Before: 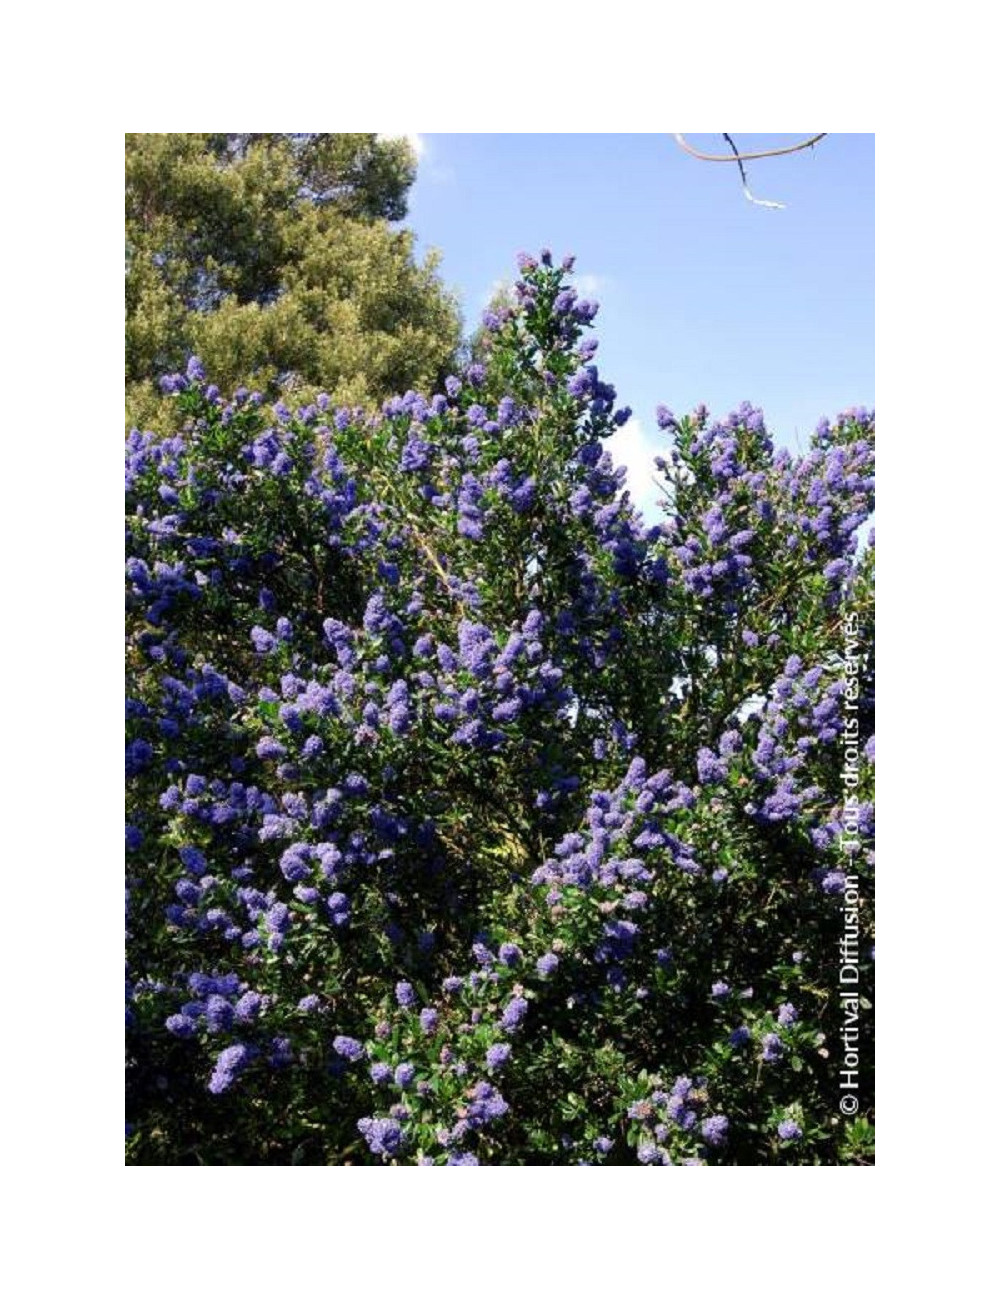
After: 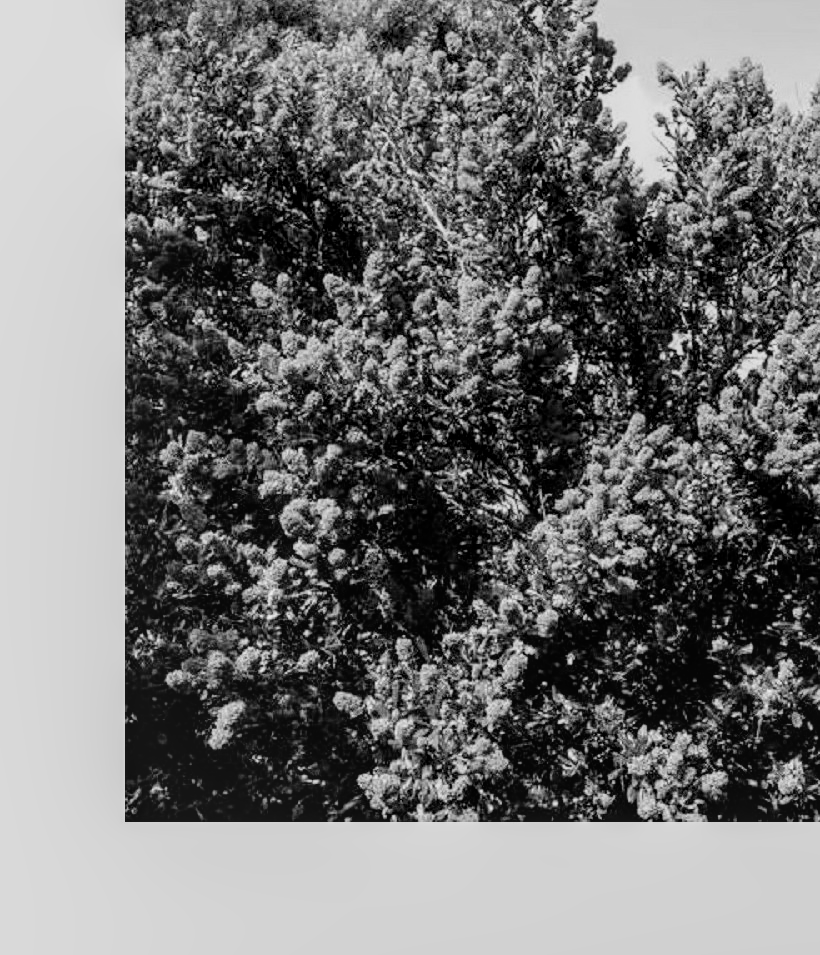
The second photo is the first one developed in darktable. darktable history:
crop: top 26.531%, right 17.959%
monochrome: on, module defaults
local contrast: on, module defaults
exposure: exposure 0.375 EV, compensate highlight preservation false
sharpen: amount 0.2
color correction: highlights a* 5.38, highlights b* 5.3, shadows a* -4.26, shadows b* -5.11
filmic rgb: black relative exposure -7.65 EV, white relative exposure 4.56 EV, hardness 3.61
